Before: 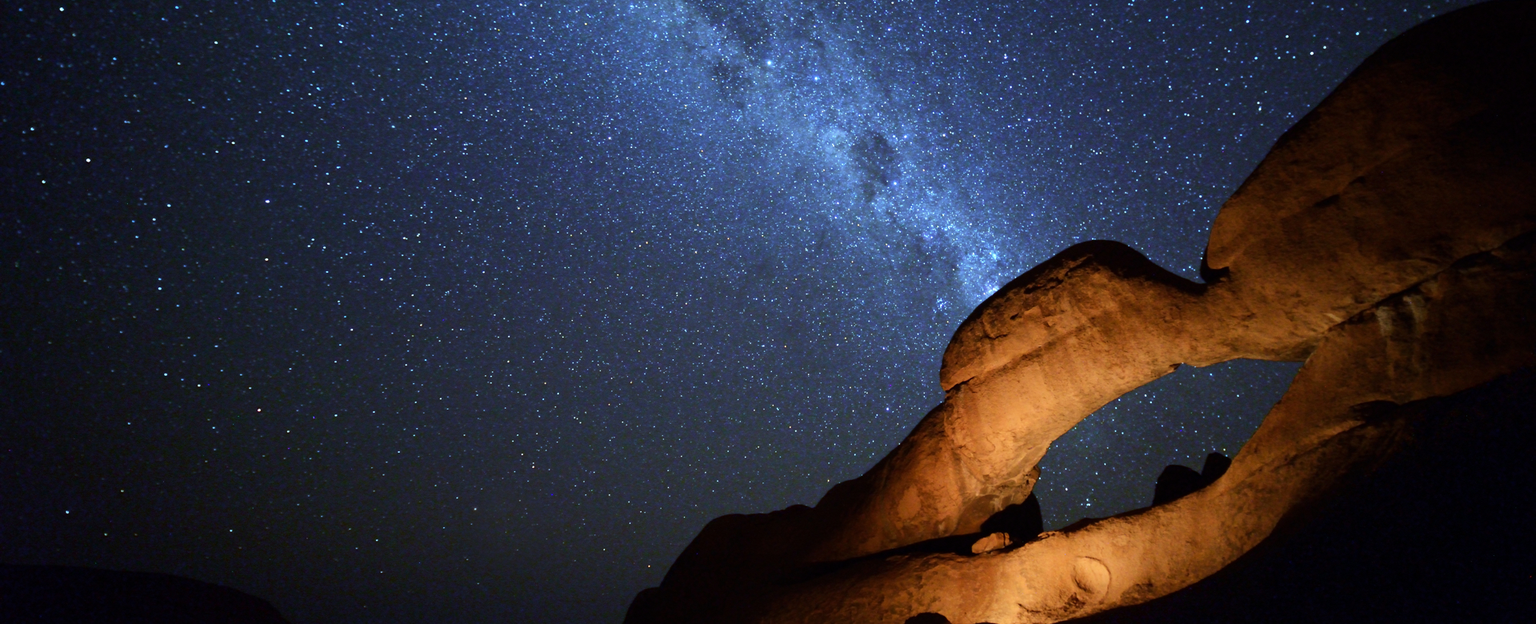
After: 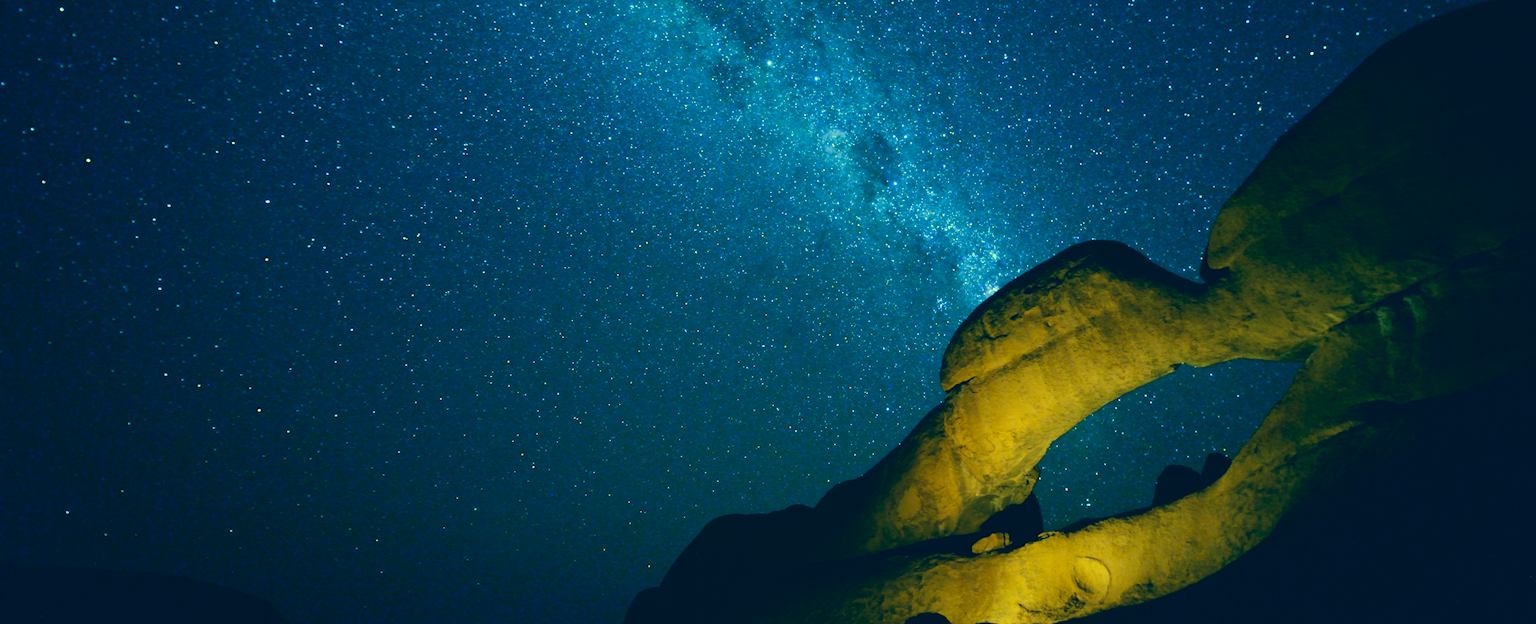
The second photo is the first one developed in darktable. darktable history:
color correction: highlights a* -15.58, highlights b* 40, shadows a* -40, shadows b* -26.18
